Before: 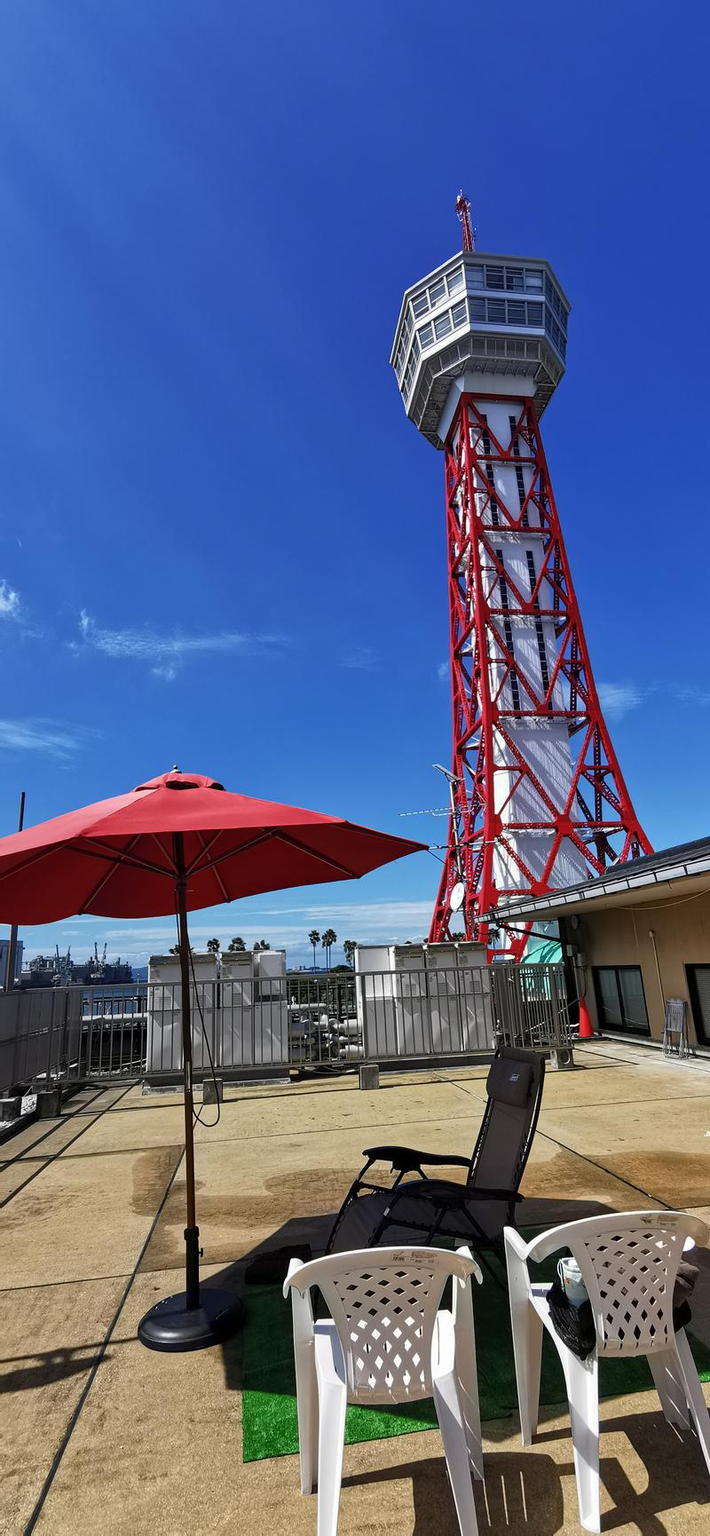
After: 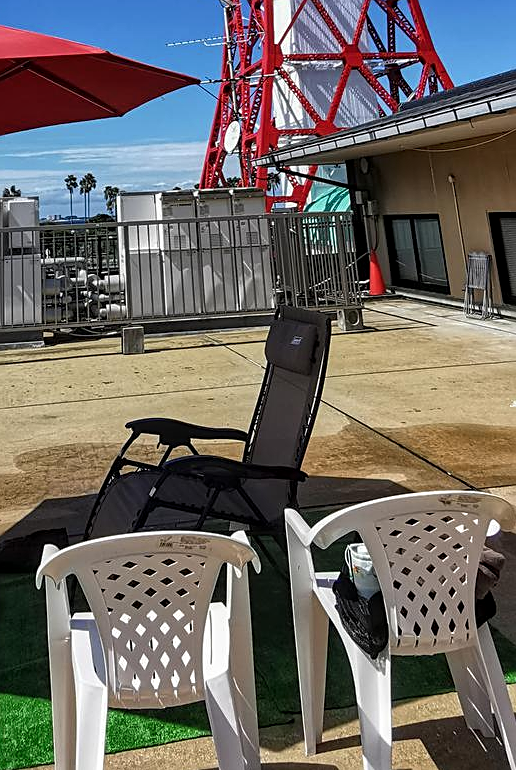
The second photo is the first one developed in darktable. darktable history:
crop and rotate: left 35.448%, top 50.563%, bottom 4.884%
sharpen: amount 0.496
local contrast: on, module defaults
